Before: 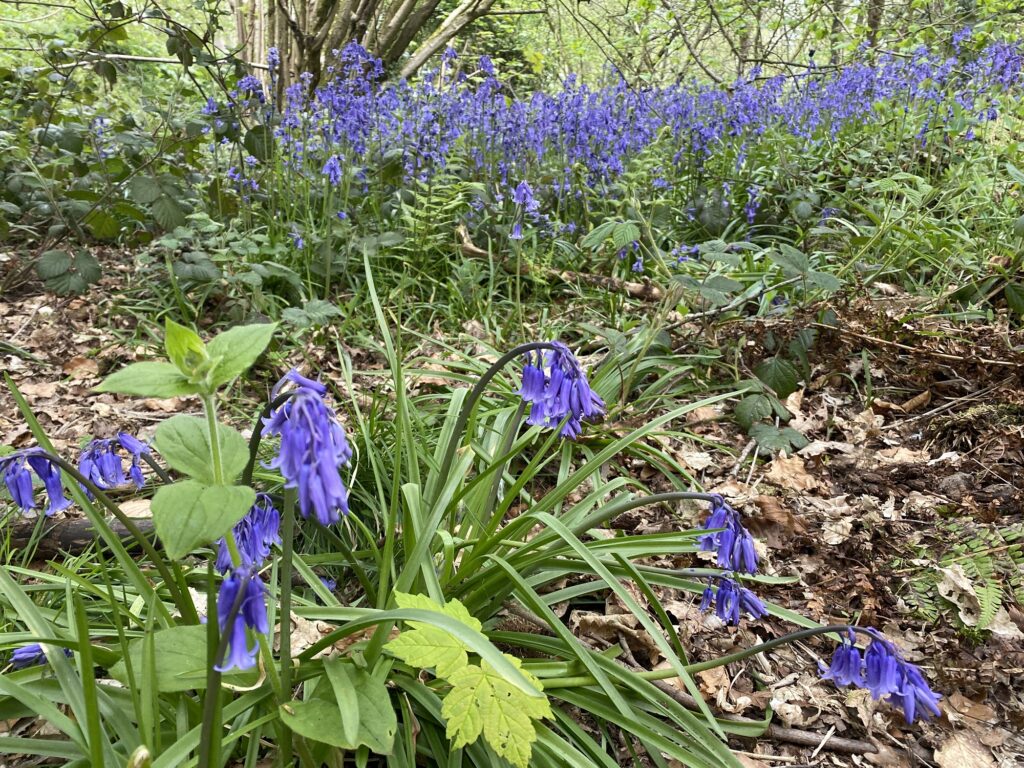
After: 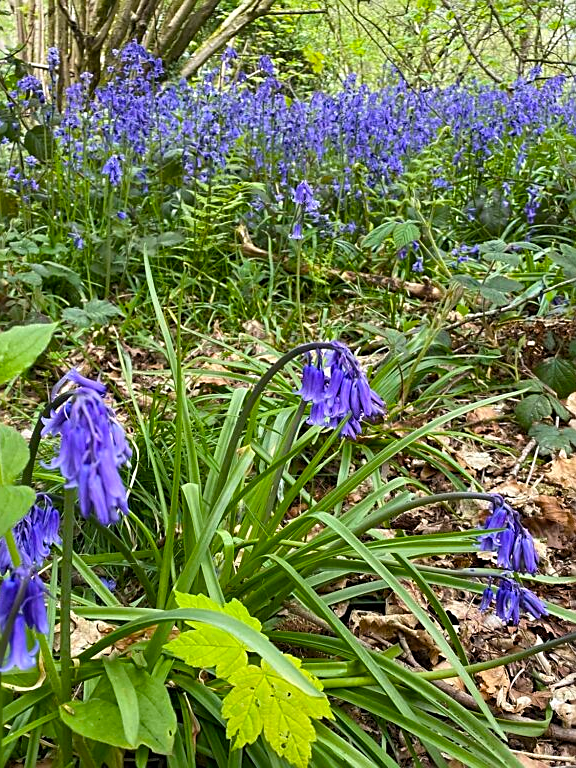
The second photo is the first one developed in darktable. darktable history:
crop: left 21.496%, right 22.254%
color balance rgb: perceptual saturation grading › global saturation 20%, global vibrance 20%
sharpen: on, module defaults
